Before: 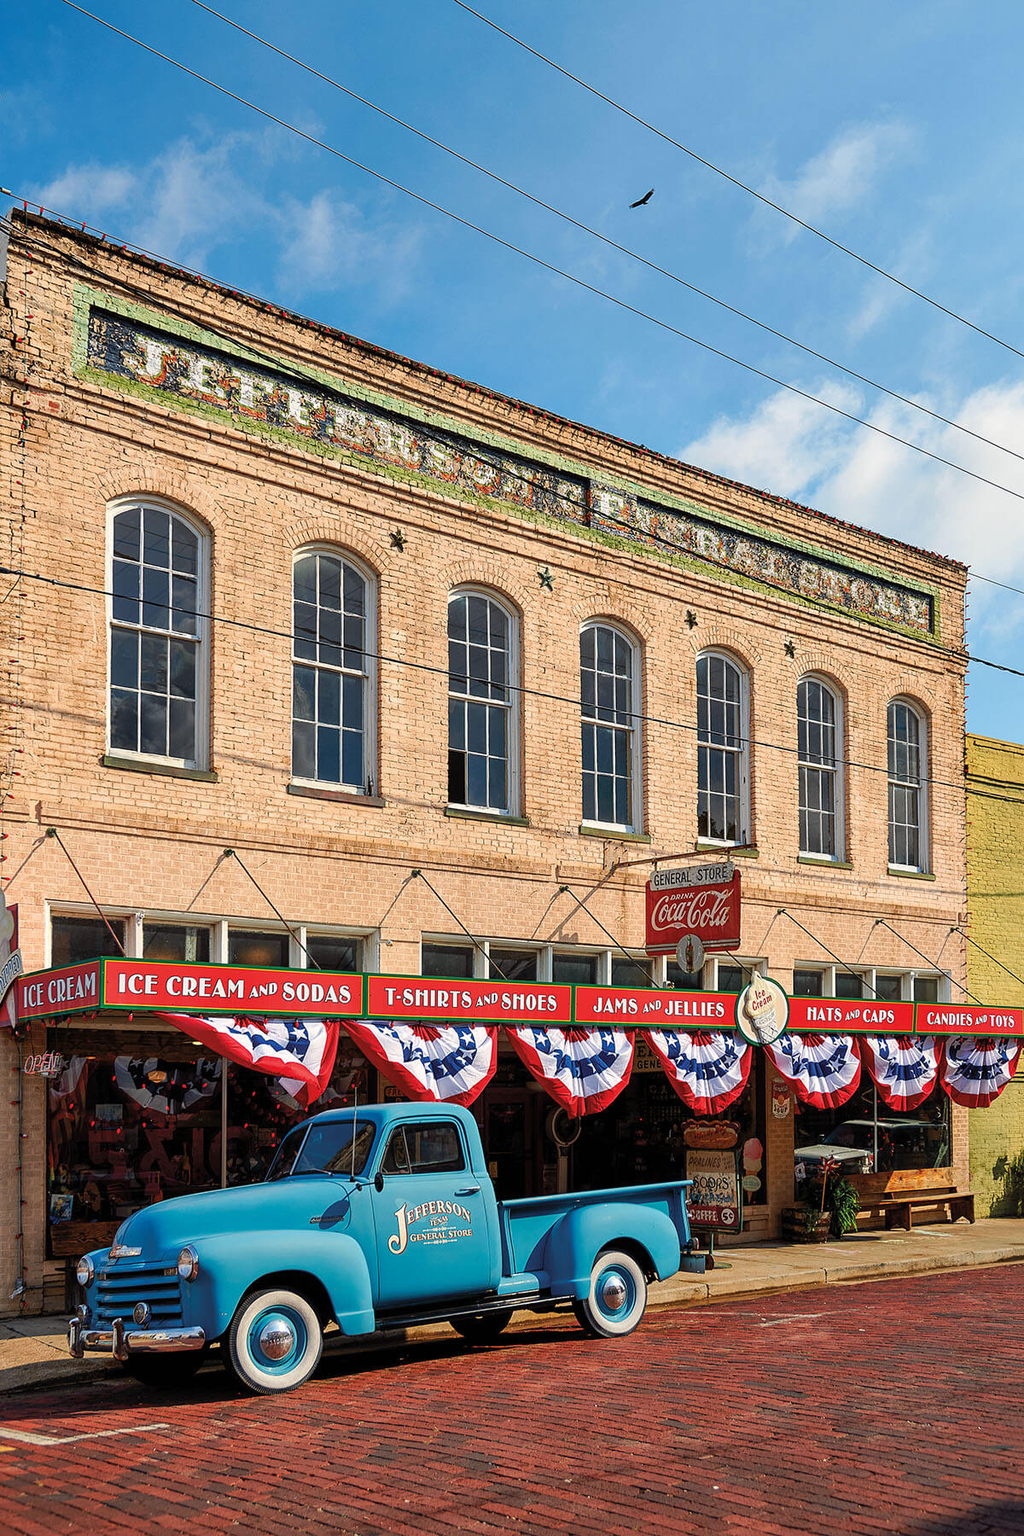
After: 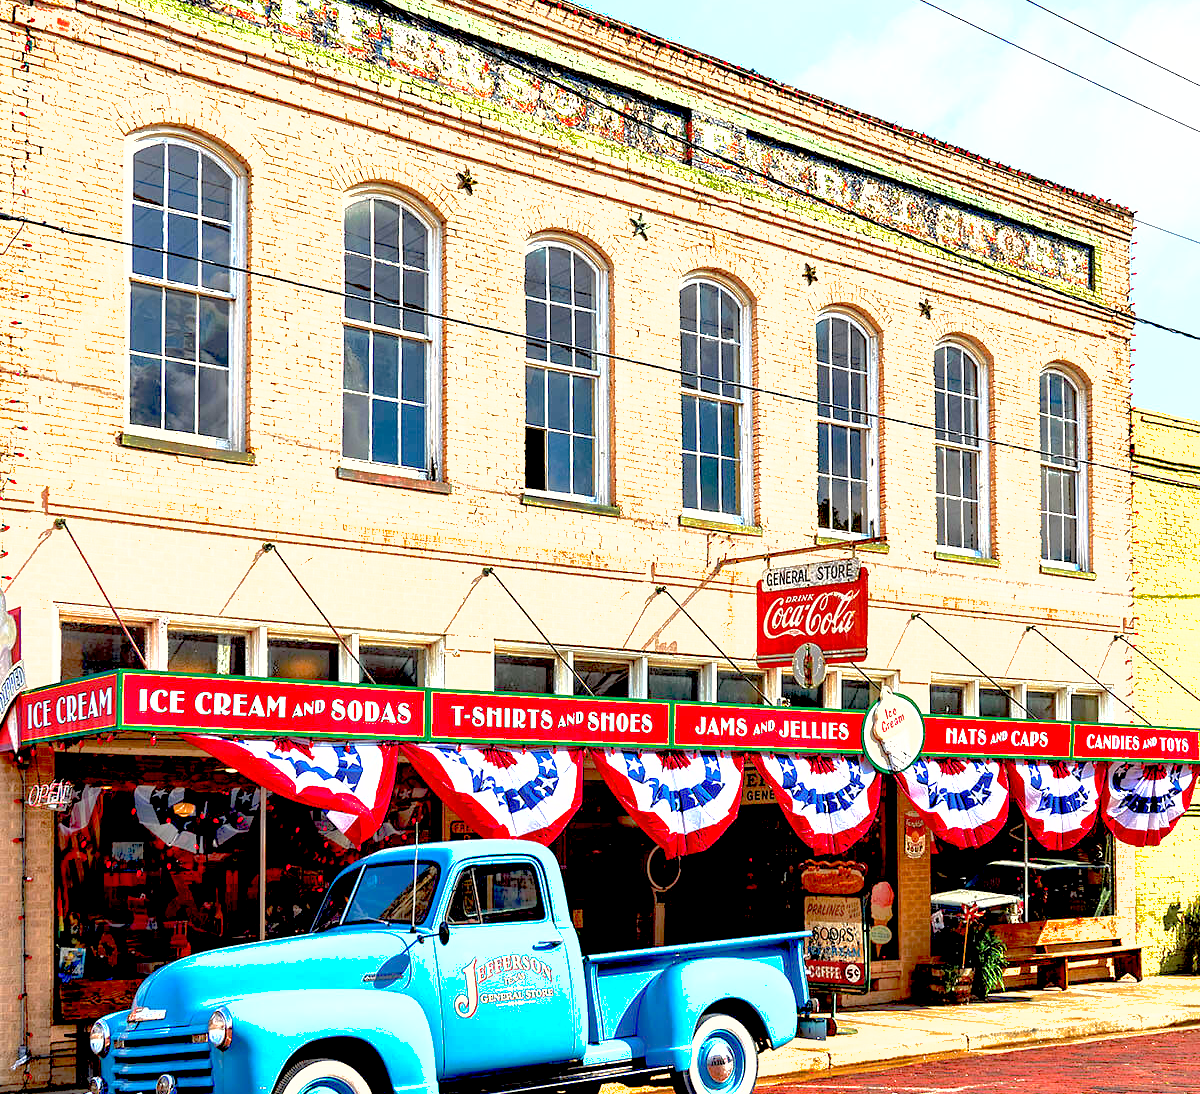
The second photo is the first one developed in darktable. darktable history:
shadows and highlights: on, module defaults
tone equalizer: edges refinement/feathering 500, mask exposure compensation -1.57 EV, preserve details guided filter
crop and rotate: top 25.165%, bottom 14.037%
exposure: black level correction 0.014, exposure 1.777 EV, compensate highlight preservation false
